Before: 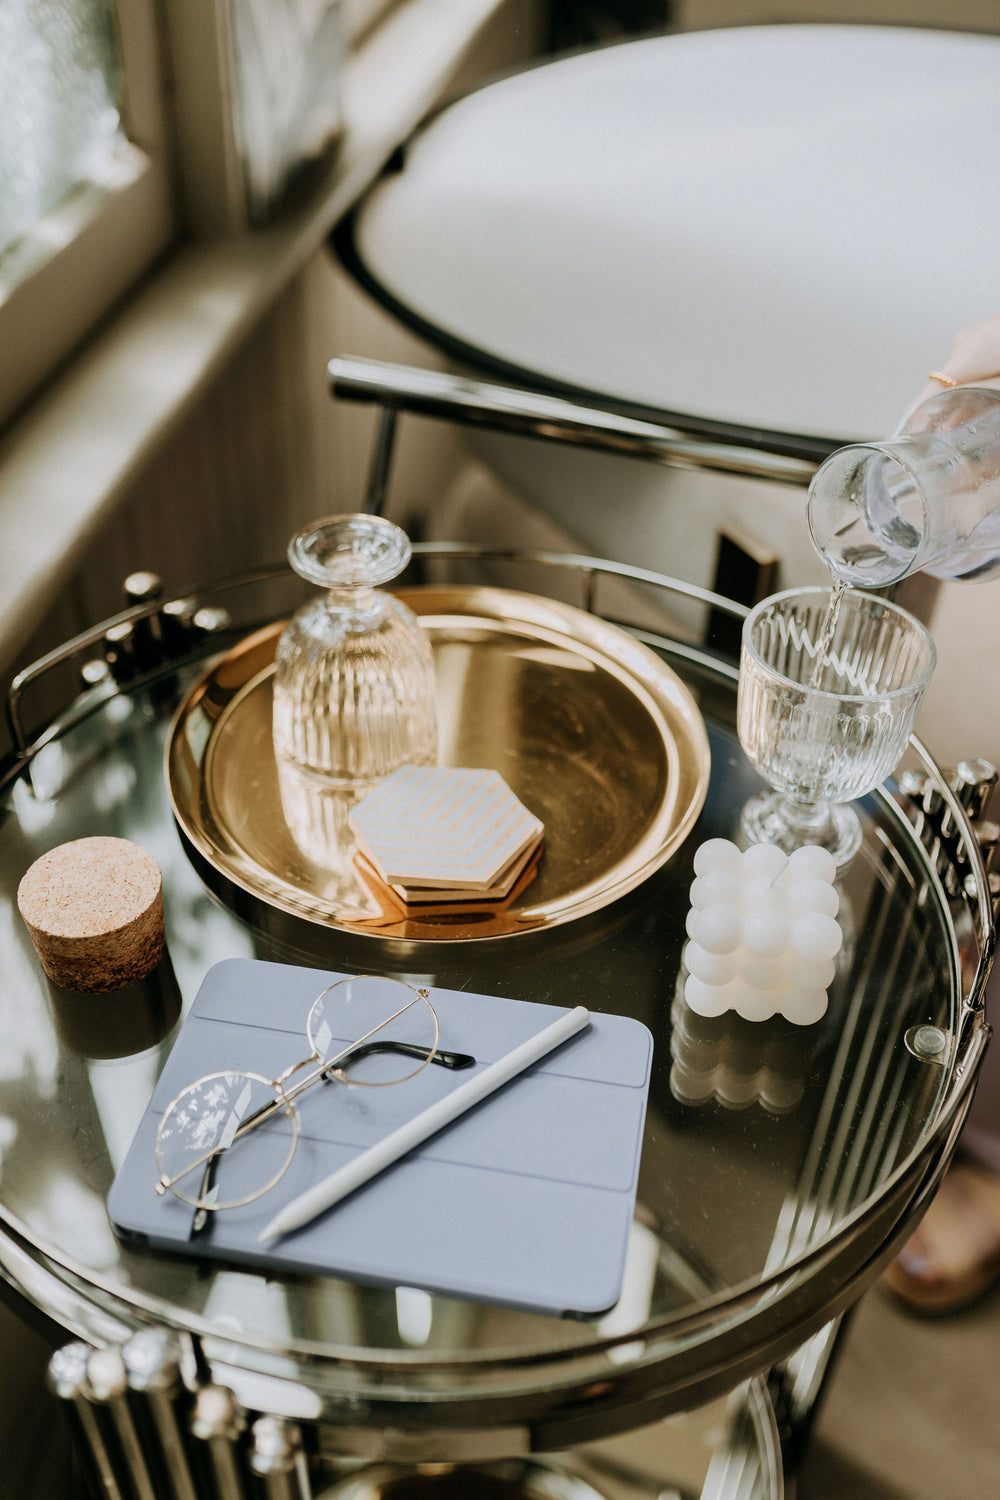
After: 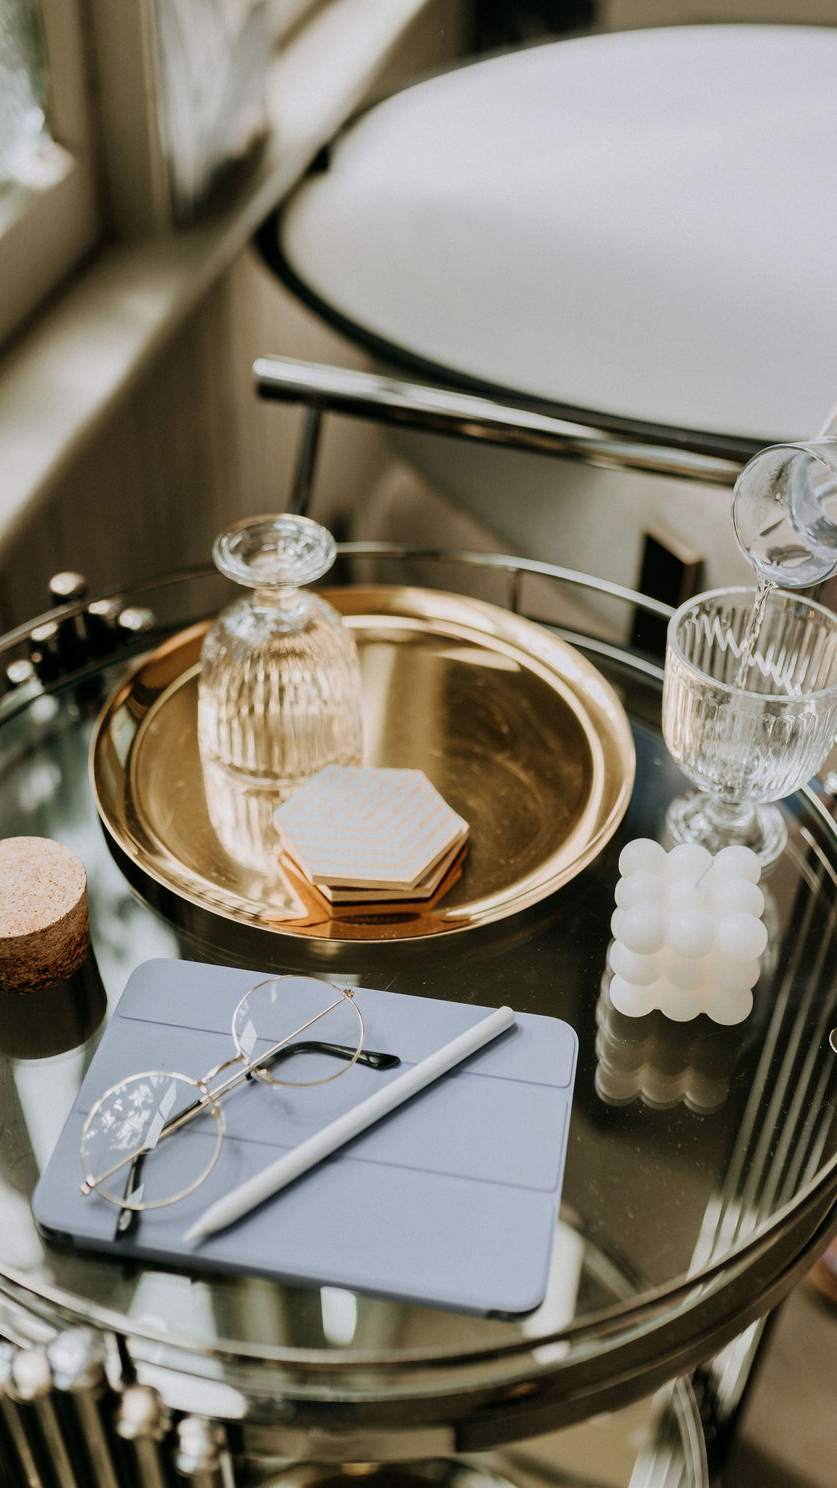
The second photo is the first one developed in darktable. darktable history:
crop: left 7.598%, right 7.873%
white balance: emerald 1
shadows and highlights: shadows 32, highlights -32, soften with gaussian
